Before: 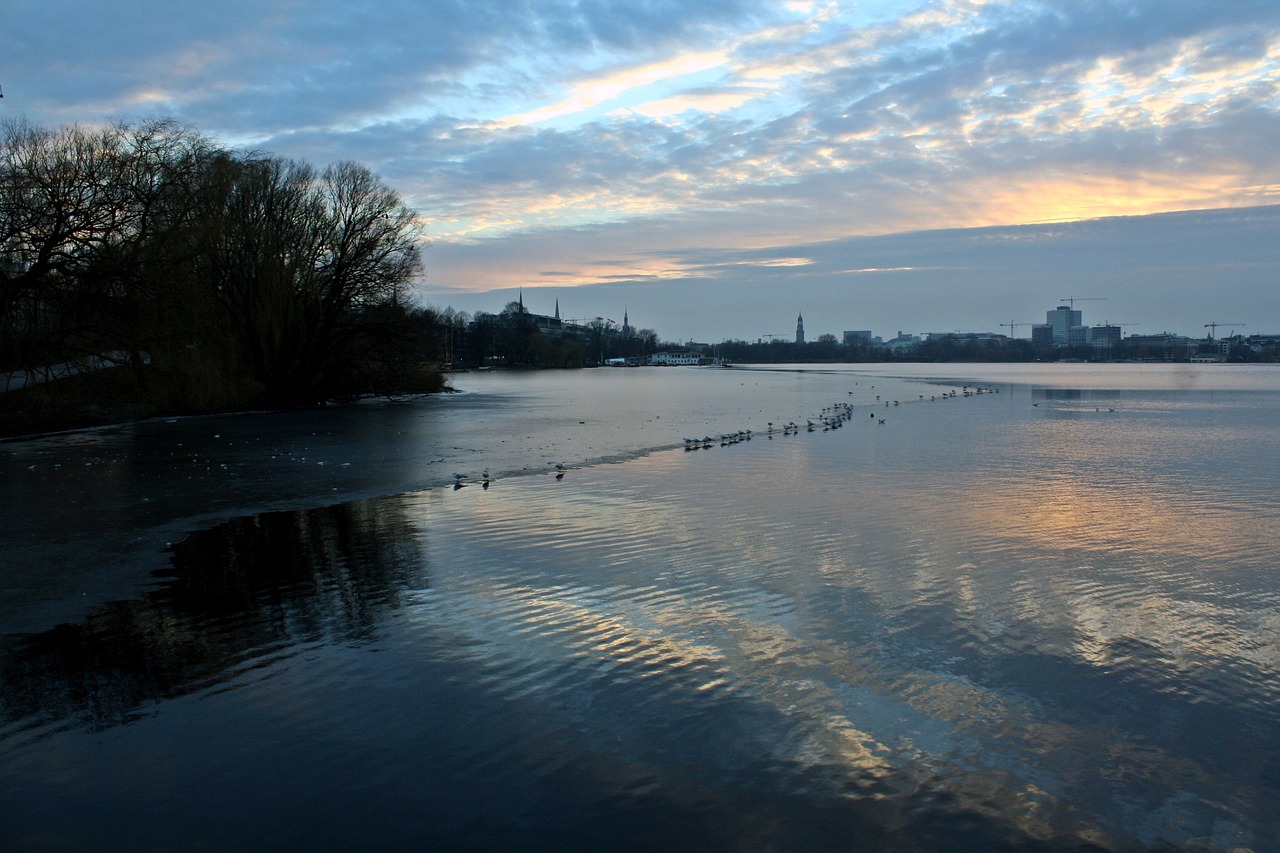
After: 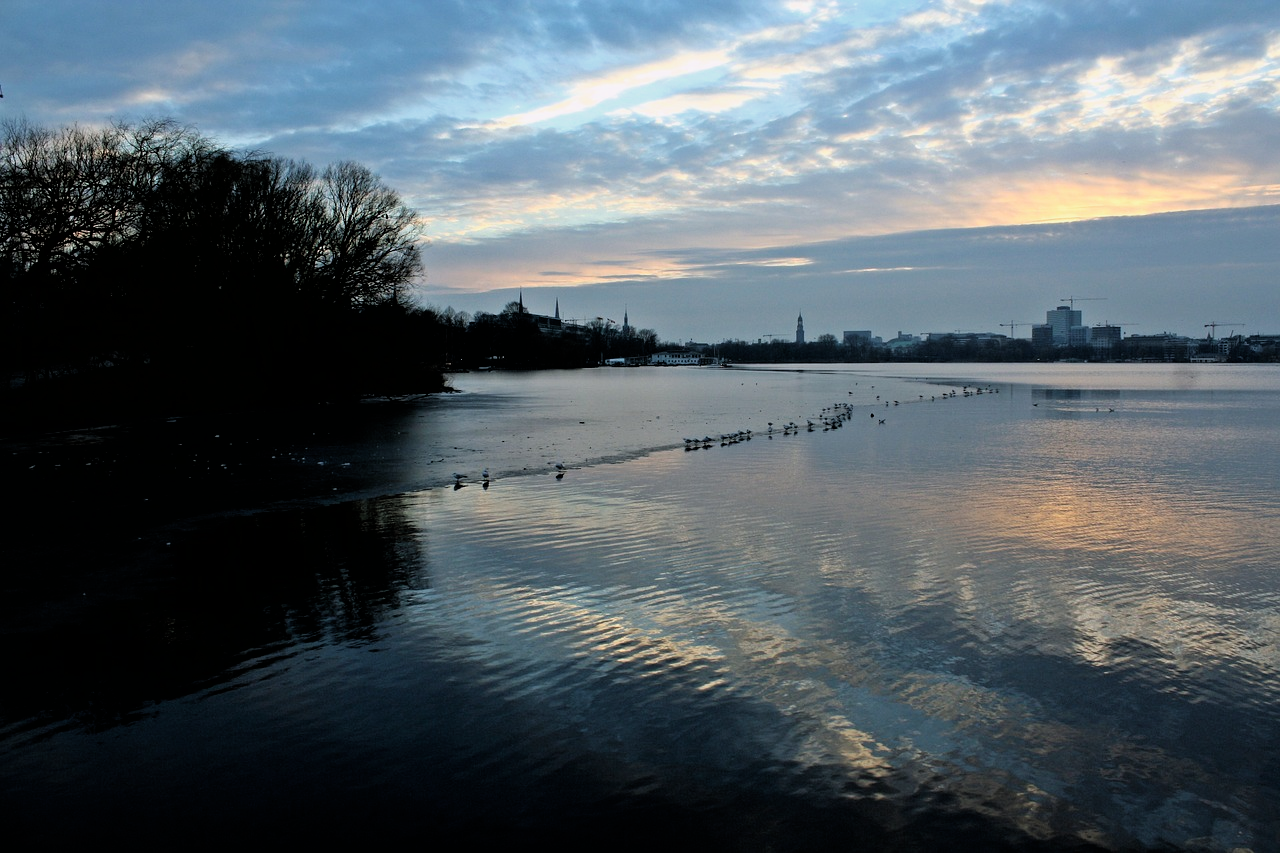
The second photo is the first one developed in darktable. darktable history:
color zones: curves: ch0 [(0, 0.5) (0.143, 0.5) (0.286, 0.5) (0.429, 0.495) (0.571, 0.437) (0.714, 0.44) (0.857, 0.496) (1, 0.5)]
filmic rgb: black relative exposure -4.93 EV, white relative exposure 2.84 EV, hardness 3.72
